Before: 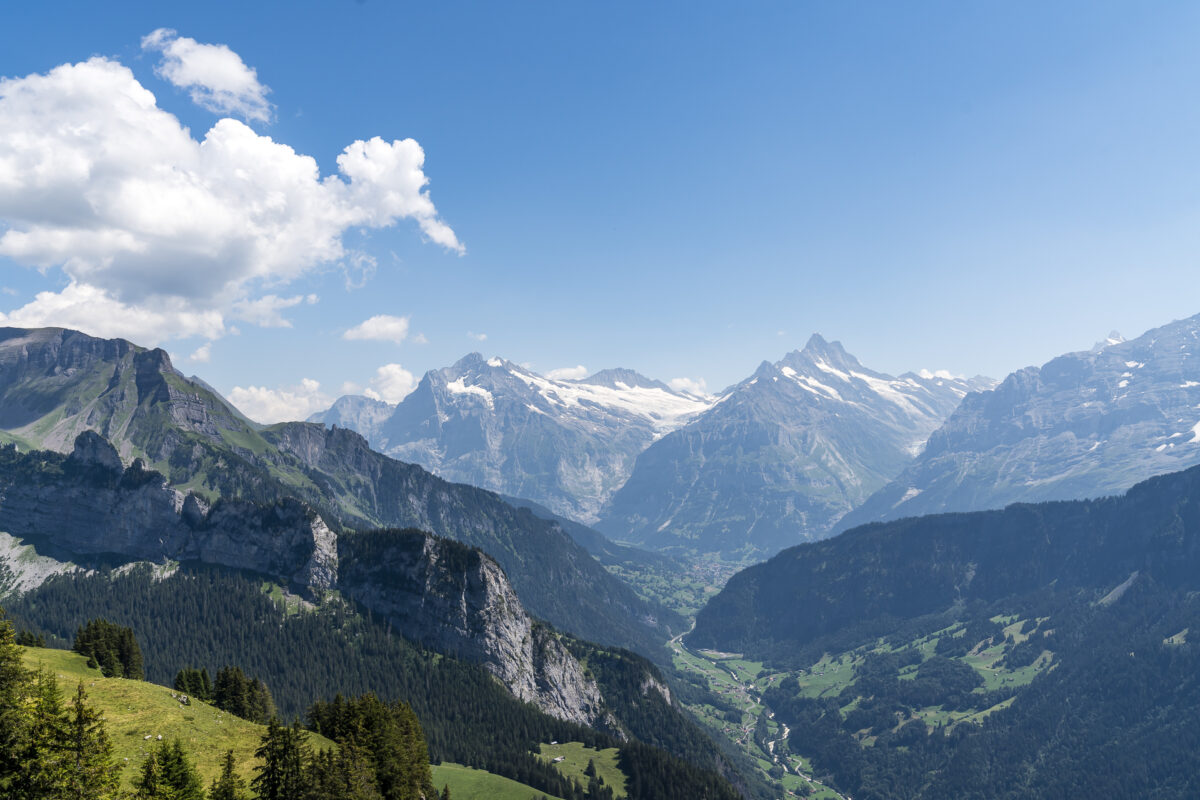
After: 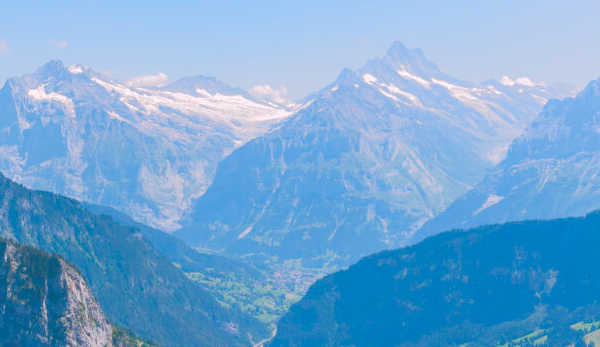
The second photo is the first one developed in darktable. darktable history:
color balance rgb: highlights gain › chroma 1.474%, highlights gain › hue 312.83°, perceptual saturation grading › global saturation 45.531%, perceptual saturation grading › highlights -50.028%, perceptual saturation grading › shadows 30.938%, perceptual brilliance grading › global brilliance 12.515%, contrast -20.569%
tone curve: curves: ch0 [(0, 0) (0.003, 0.313) (0.011, 0.317) (0.025, 0.317) (0.044, 0.322) (0.069, 0.327) (0.1, 0.335) (0.136, 0.347) (0.177, 0.364) (0.224, 0.384) (0.277, 0.421) (0.335, 0.459) (0.399, 0.501) (0.468, 0.554) (0.543, 0.611) (0.623, 0.679) (0.709, 0.751) (0.801, 0.804) (0.898, 0.844) (1, 1)], color space Lab, independent channels, preserve colors none
crop: left 34.956%, top 36.64%, right 14.981%, bottom 19.937%
